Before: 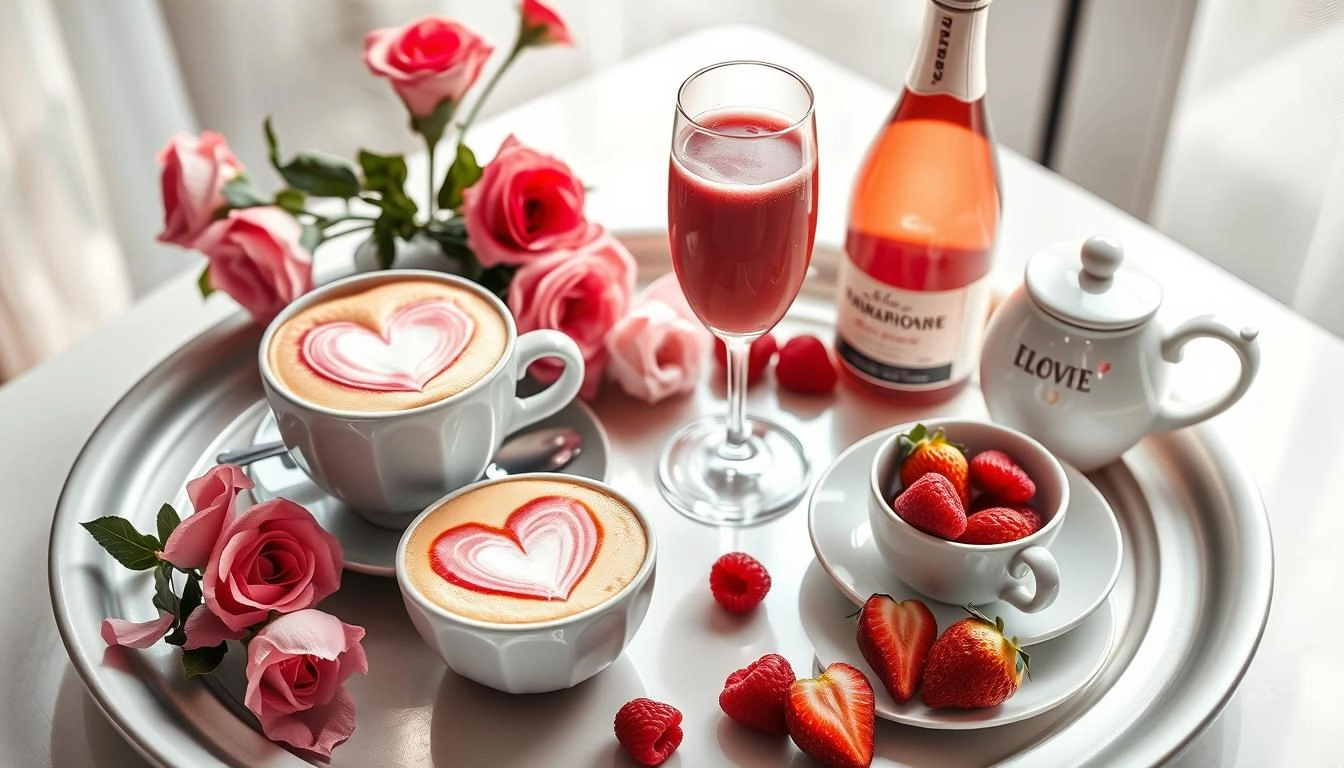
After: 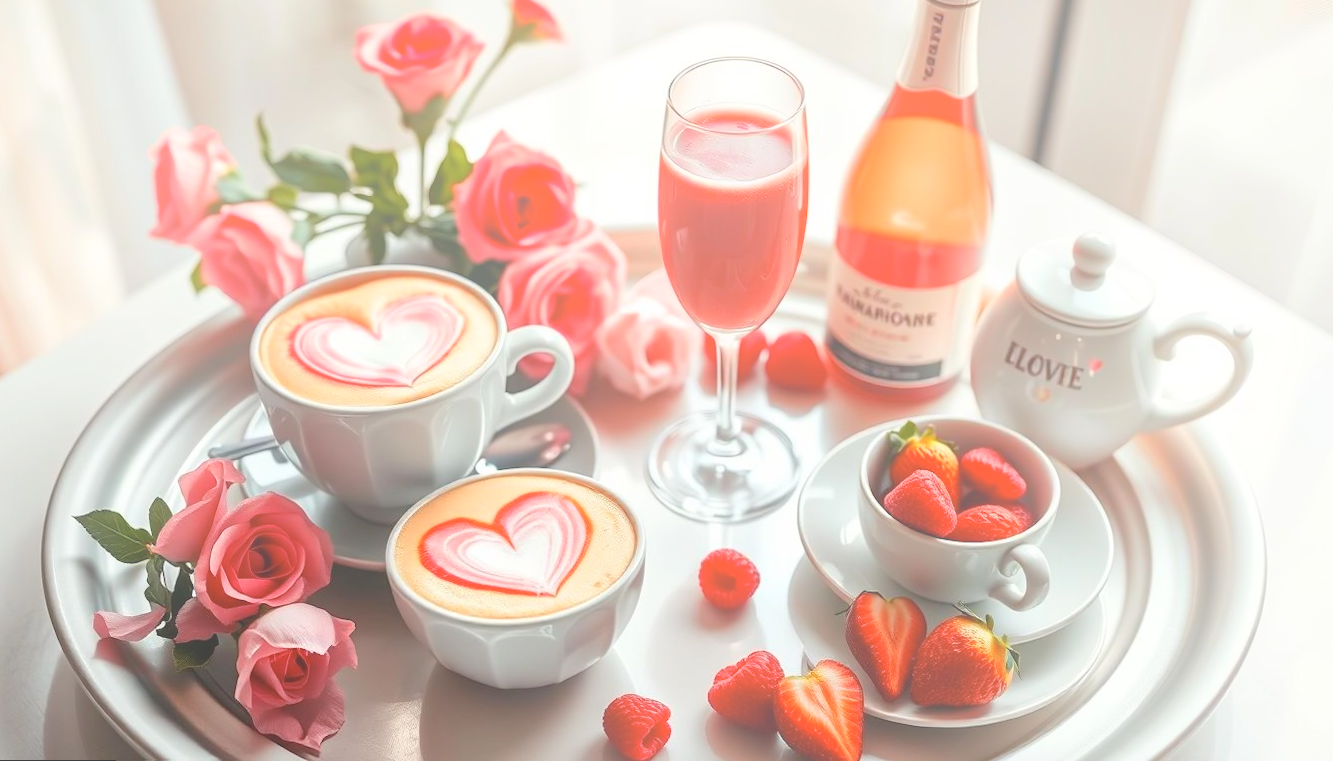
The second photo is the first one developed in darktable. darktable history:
bloom: size 40%
rotate and perspective: rotation 0.192°, lens shift (horizontal) -0.015, crop left 0.005, crop right 0.996, crop top 0.006, crop bottom 0.99
